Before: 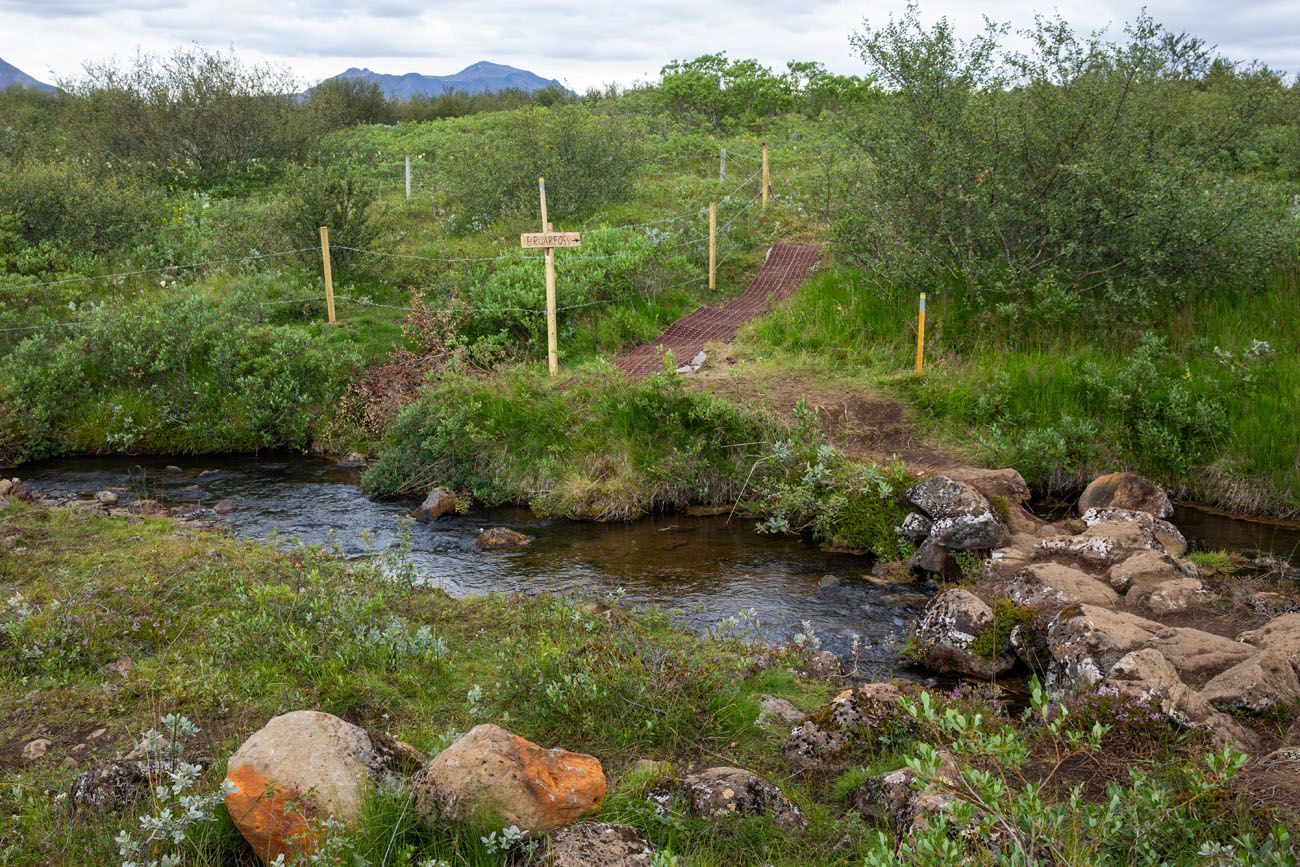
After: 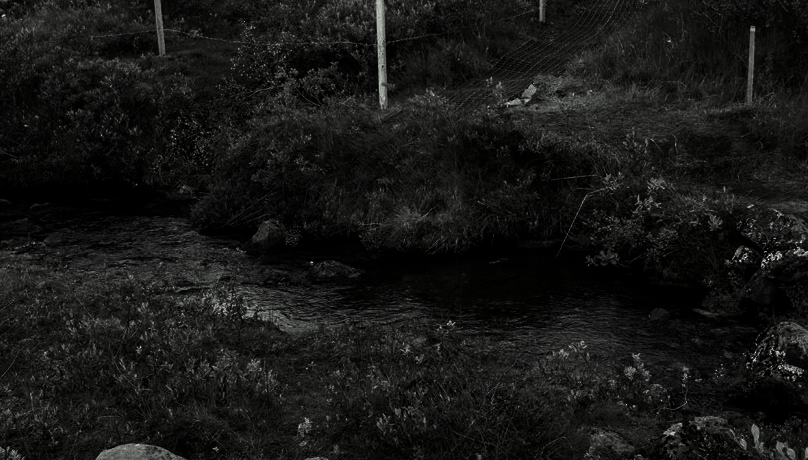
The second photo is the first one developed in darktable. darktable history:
contrast brightness saturation: contrast 0.018, brightness -0.992, saturation -0.99
crop: left 13.15%, top 30.846%, right 24.681%, bottom 15.989%
color correction: highlights a* -4.66, highlights b* 5.06, saturation 0.945
